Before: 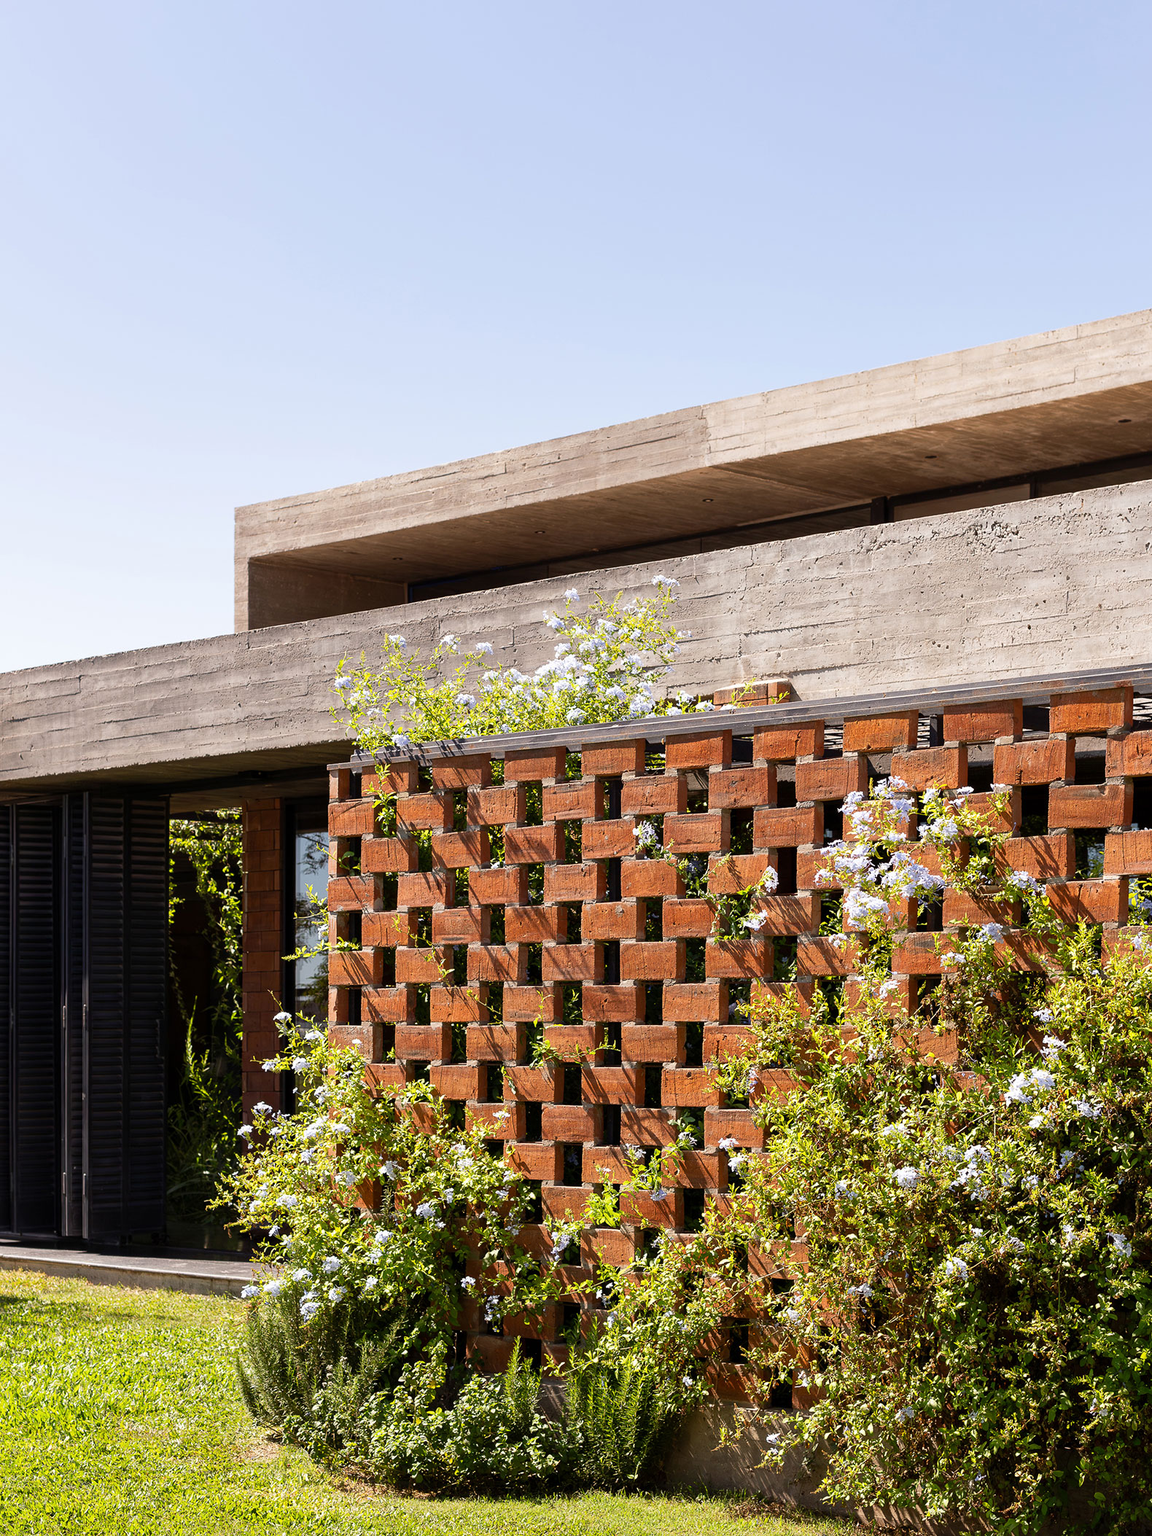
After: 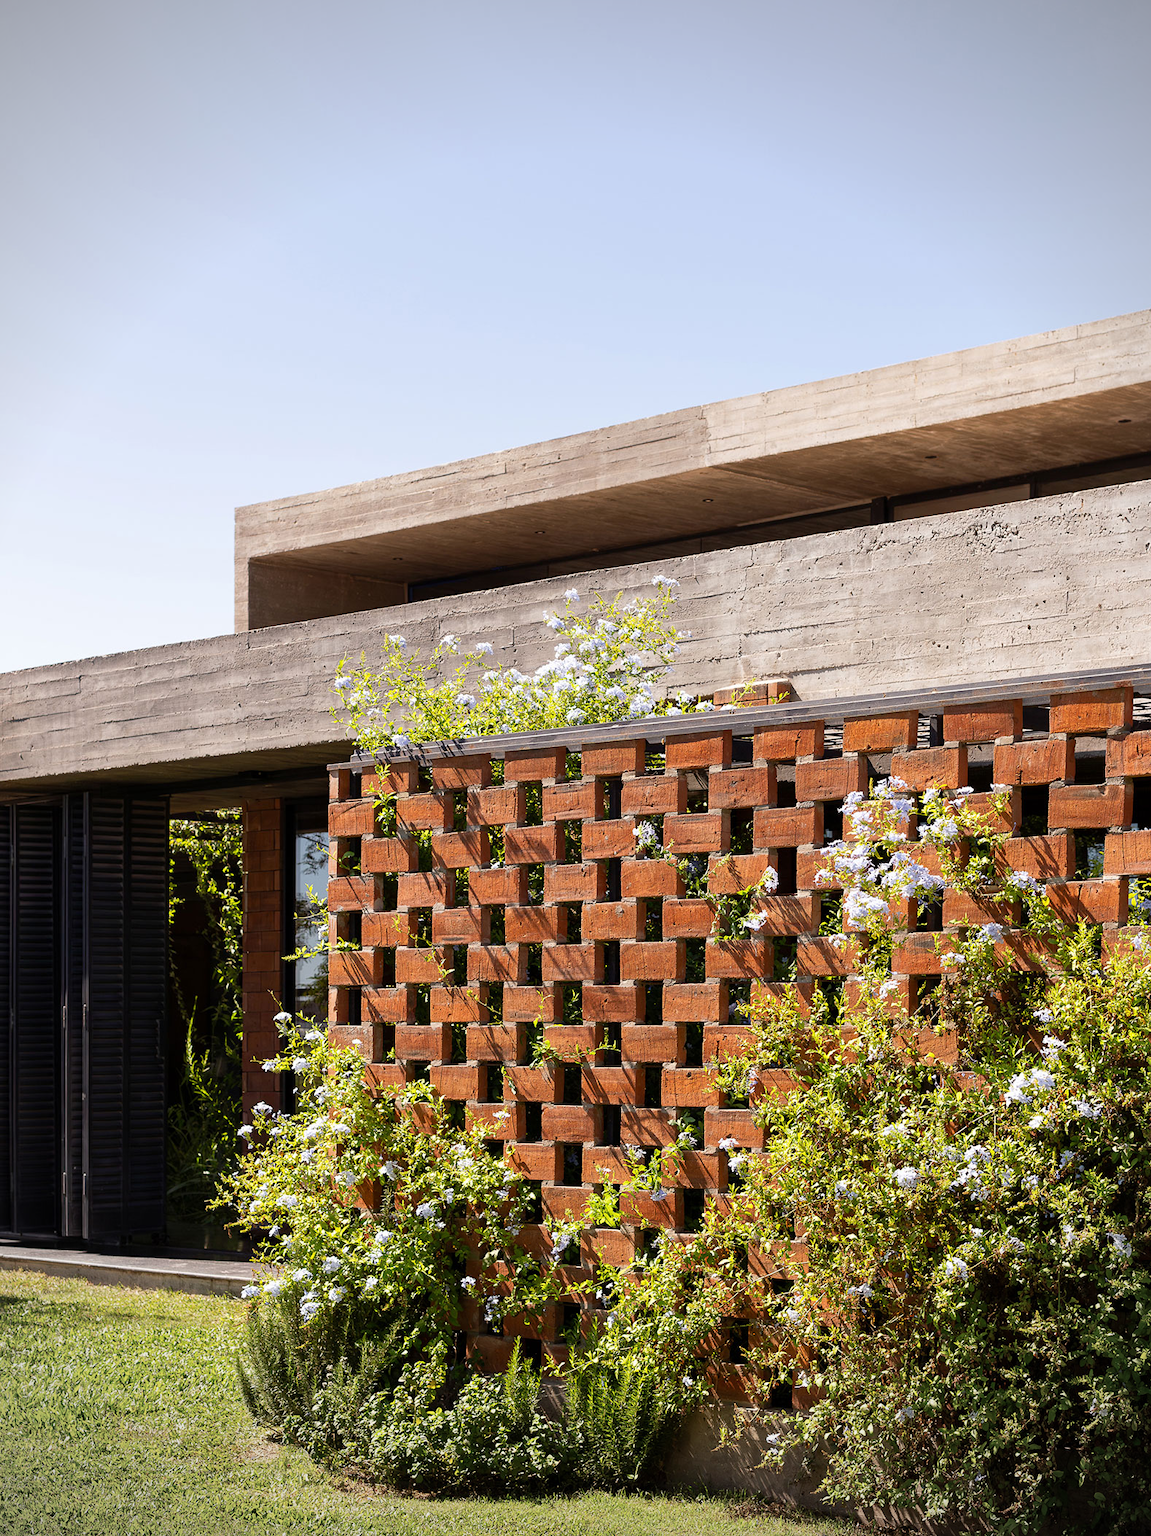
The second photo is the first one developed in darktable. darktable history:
vignetting: fall-off radius 45.54%
